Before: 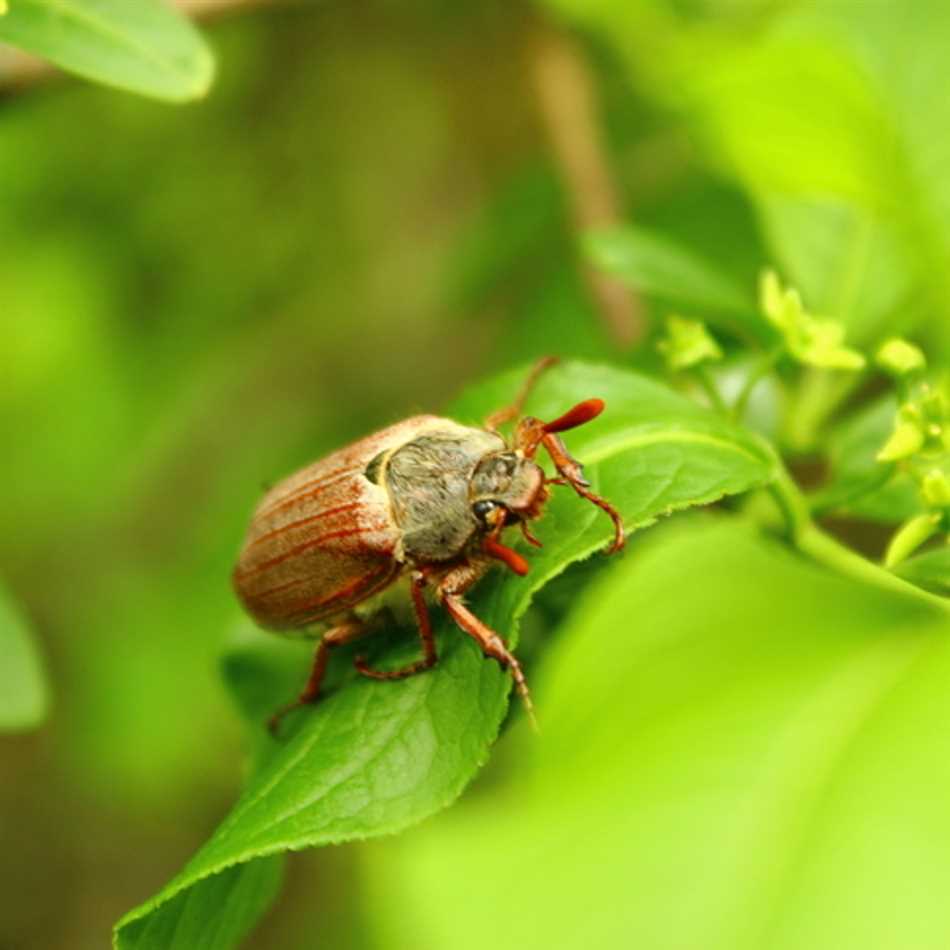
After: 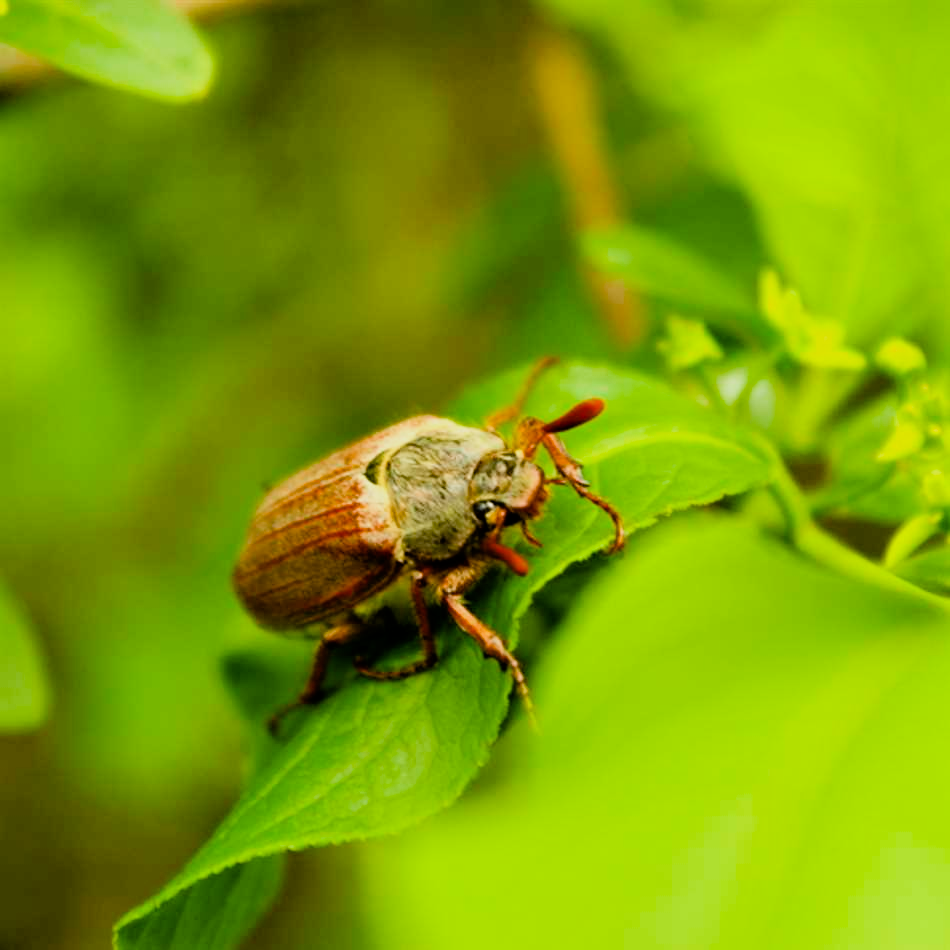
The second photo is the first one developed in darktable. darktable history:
filmic rgb: black relative exposure -5 EV, hardness 2.88, contrast 1.2
color balance rgb: linear chroma grading › shadows 16%, perceptual saturation grading › global saturation 8%, perceptual saturation grading › shadows 4%, perceptual brilliance grading › global brilliance 2%, perceptual brilliance grading › highlights 8%, perceptual brilliance grading › shadows -4%, global vibrance 16%, saturation formula JzAzBz (2021)
